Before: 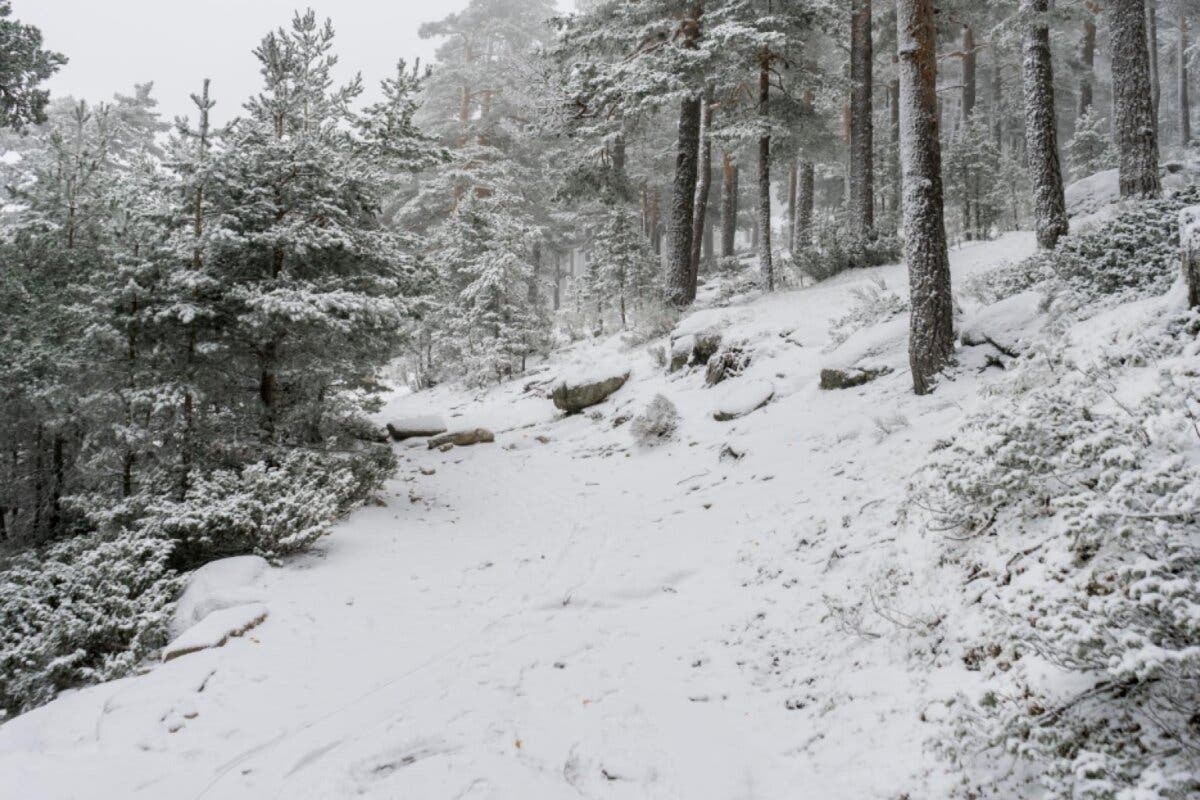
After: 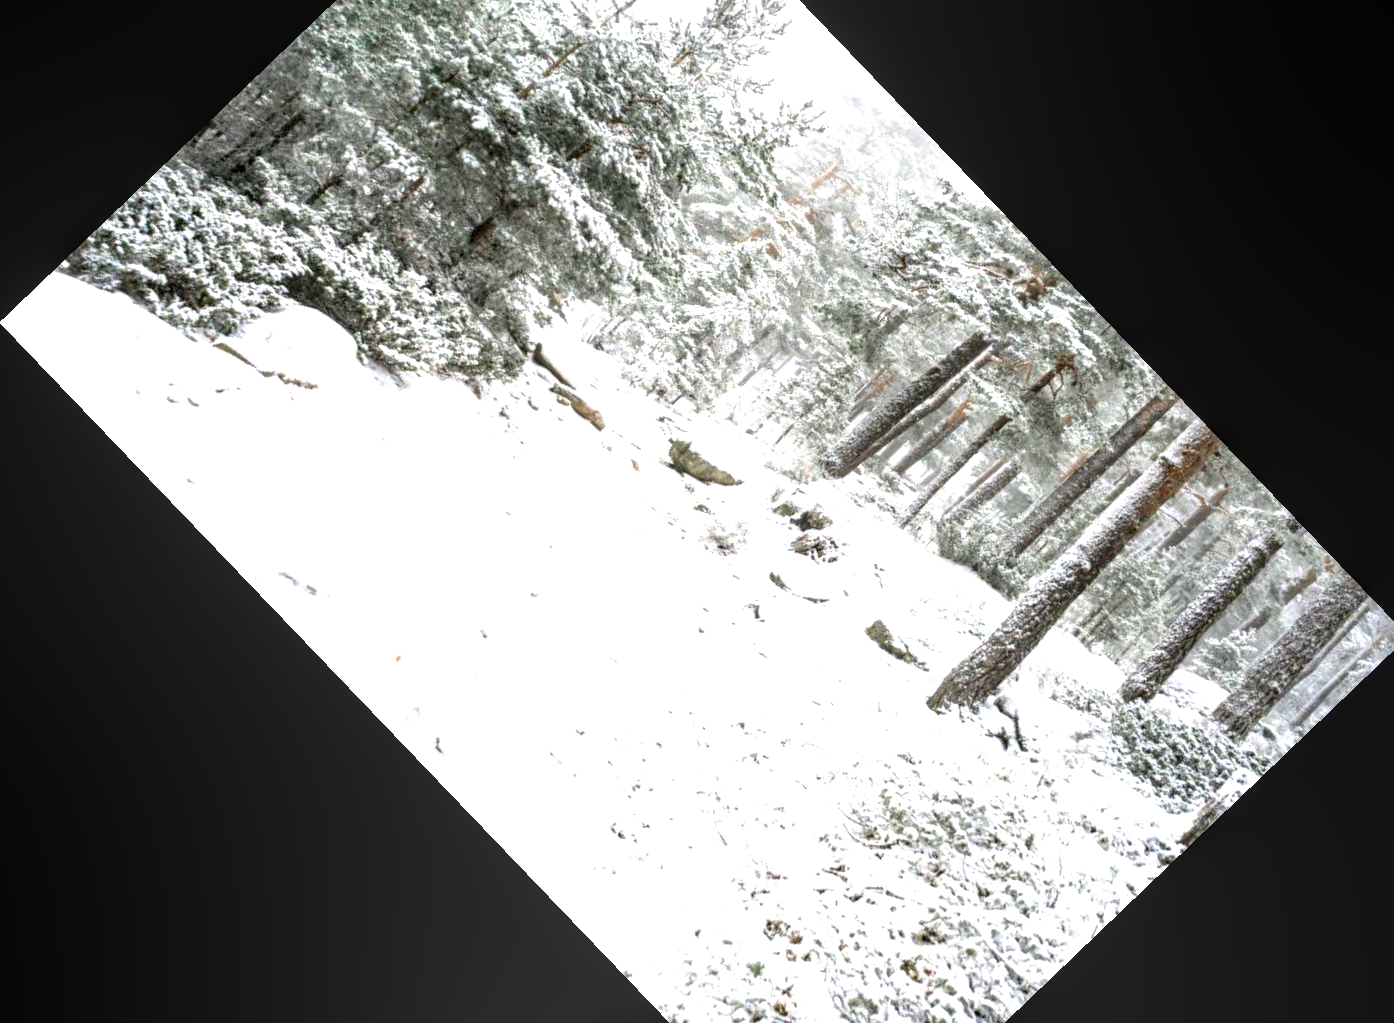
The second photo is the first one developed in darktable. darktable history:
crop and rotate: angle -46.26°, top 16.234%, right 0.912%, bottom 11.704%
velvia: on, module defaults
local contrast: on, module defaults
exposure: black level correction 0, exposure 1.388 EV, compensate exposure bias true, compensate highlight preservation false
